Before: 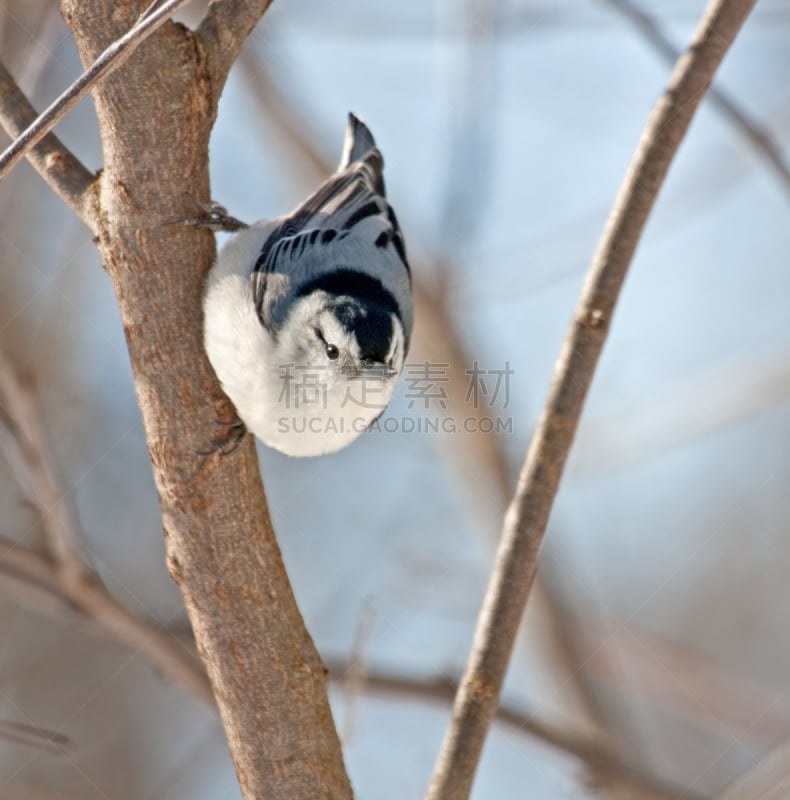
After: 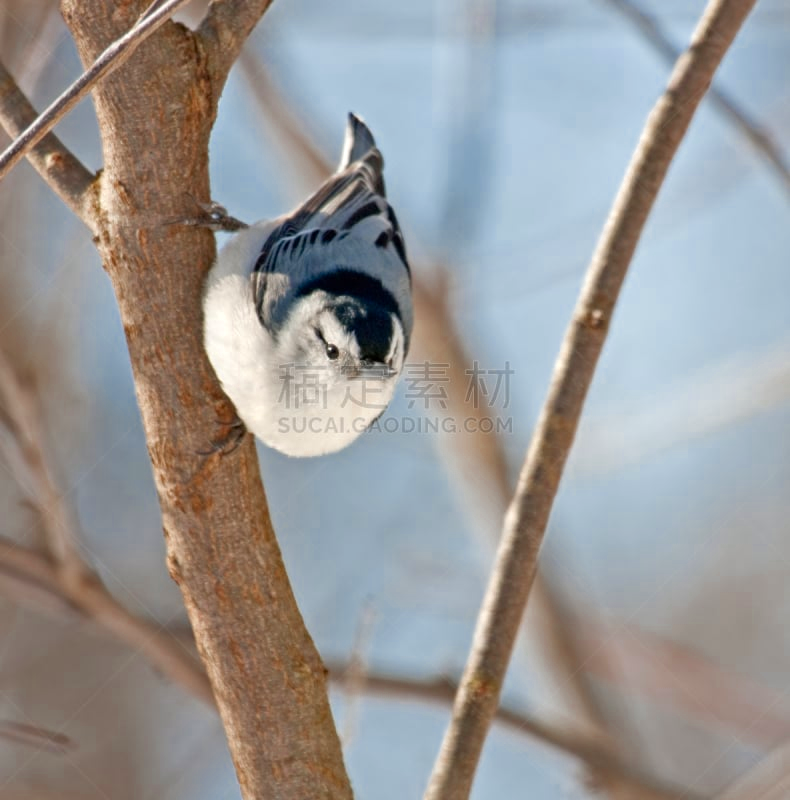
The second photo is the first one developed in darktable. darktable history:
exposure: exposure 0.081 EV, compensate highlight preservation false
color zones: curves: ch0 [(0, 0.5) (0.125, 0.4) (0.25, 0.5) (0.375, 0.4) (0.5, 0.4) (0.625, 0.35) (0.75, 0.35) (0.875, 0.5)]; ch1 [(0, 0.35) (0.125, 0.45) (0.25, 0.35) (0.375, 0.35) (0.5, 0.35) (0.625, 0.35) (0.75, 0.45) (0.875, 0.35)]; ch2 [(0, 0.6) (0.125, 0.5) (0.25, 0.5) (0.375, 0.6) (0.5, 0.6) (0.625, 0.5) (0.75, 0.5) (0.875, 0.5)]
contrast brightness saturation: saturation 0.5
